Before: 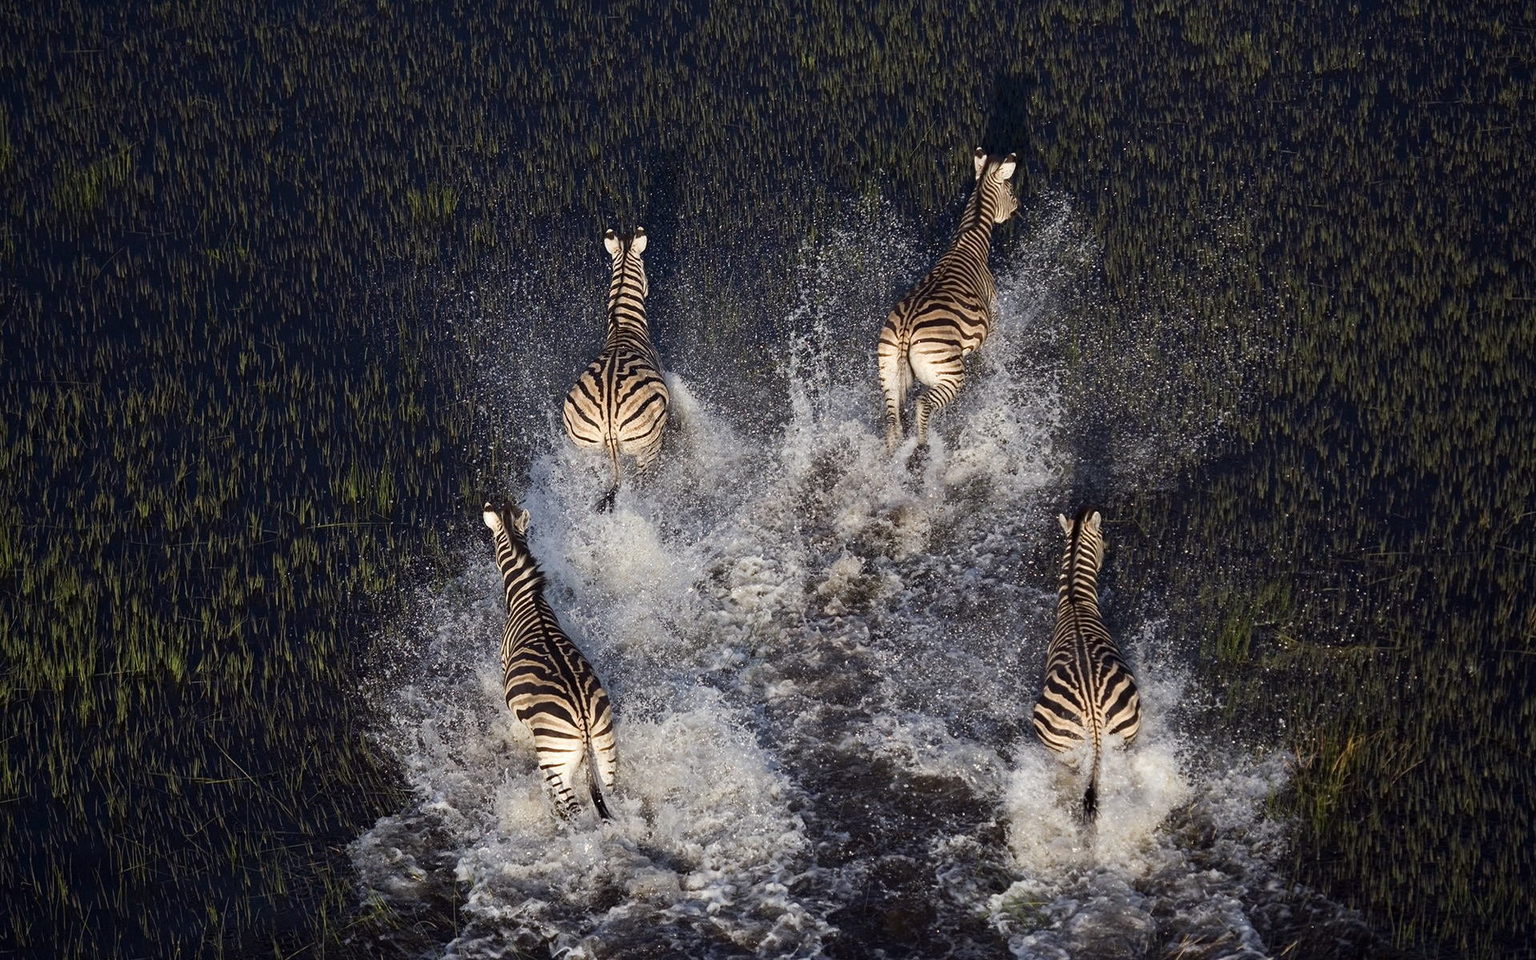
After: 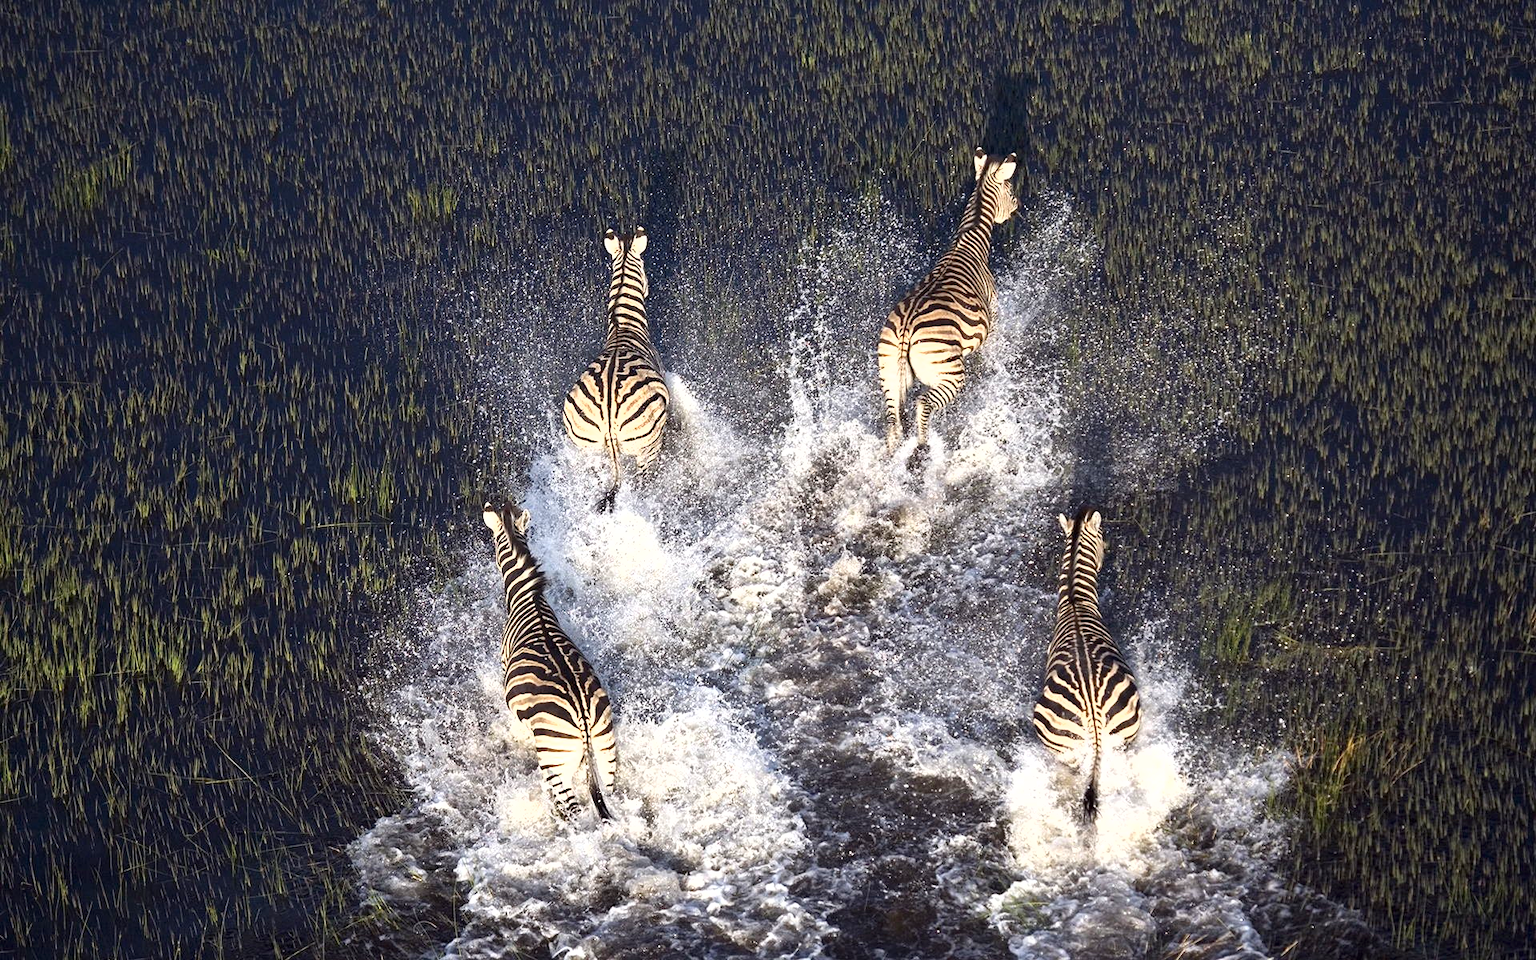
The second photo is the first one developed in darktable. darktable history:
contrast equalizer: y [[0.5 ×6], [0.5 ×6], [0.5, 0.5, 0.501, 0.545, 0.707, 0.863], [0 ×6], [0 ×6]], mix 0.303
exposure: exposure 1.094 EV, compensate highlight preservation false
shadows and highlights: shadows 12.51, white point adjustment 1.14, soften with gaussian
